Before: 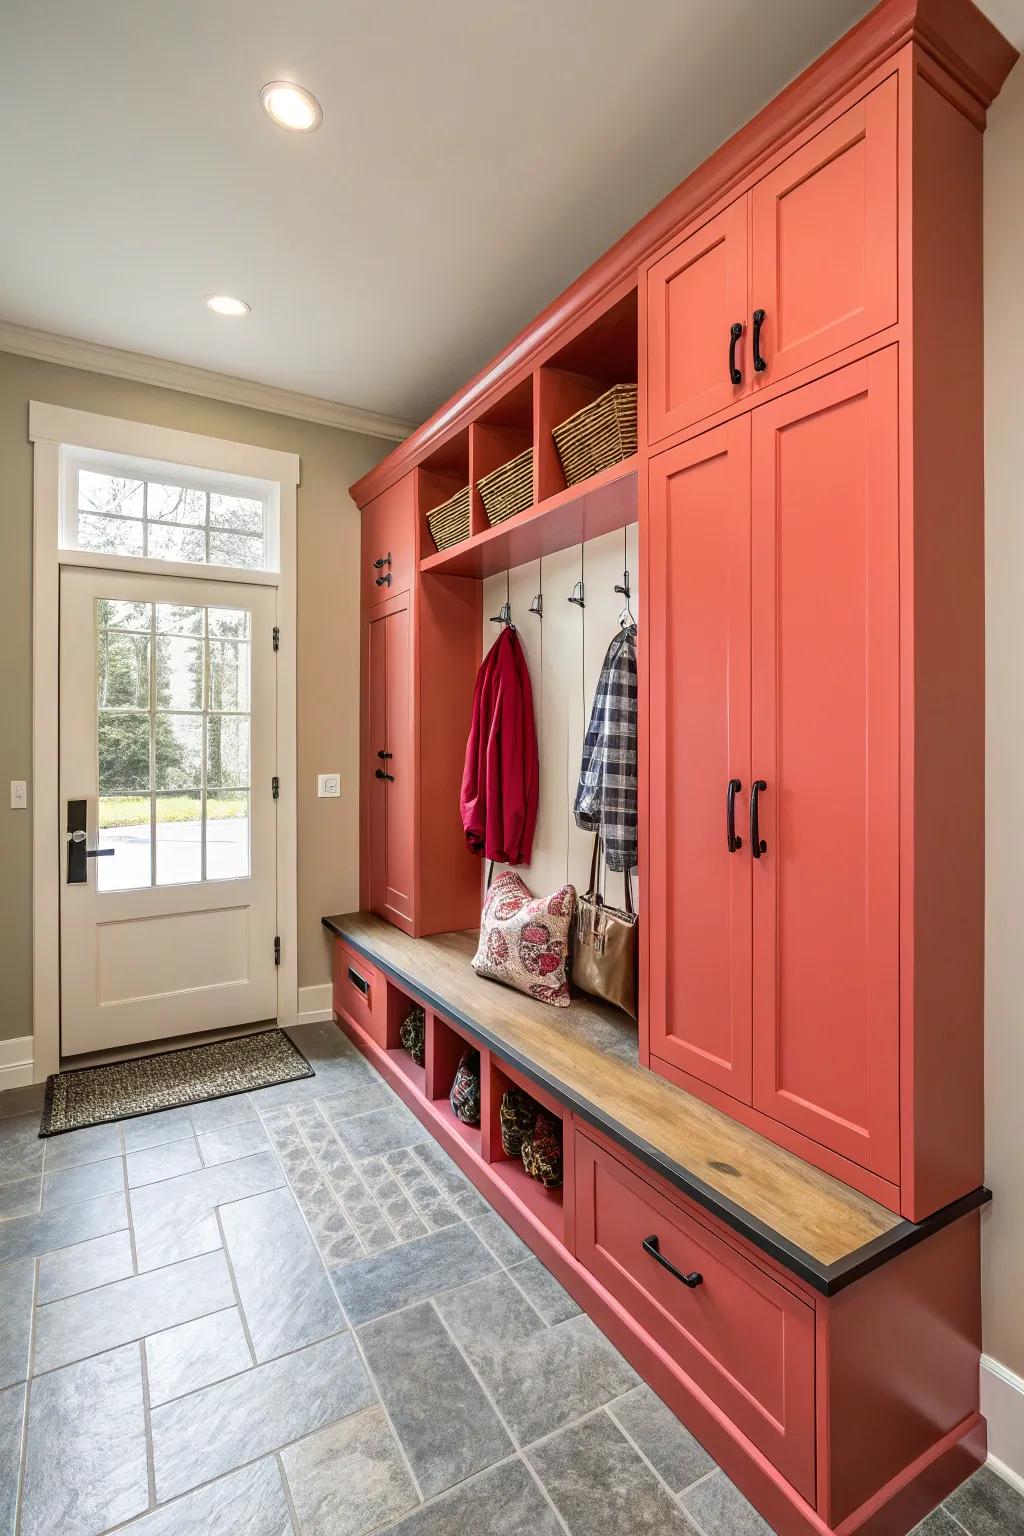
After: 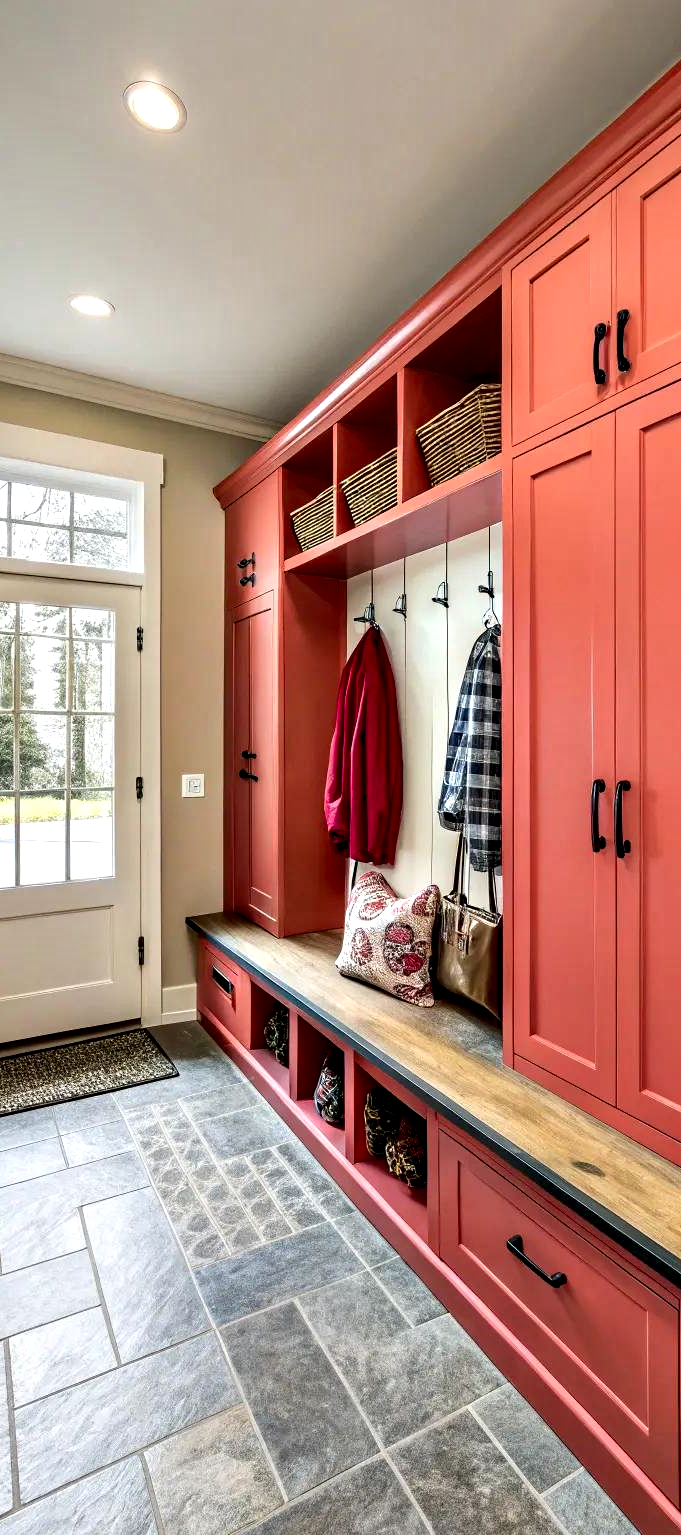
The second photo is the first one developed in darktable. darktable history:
contrast equalizer: octaves 7, y [[0.6 ×6], [0.55 ×6], [0 ×6], [0 ×6], [0 ×6]]
crop and rotate: left 13.349%, right 20.055%
